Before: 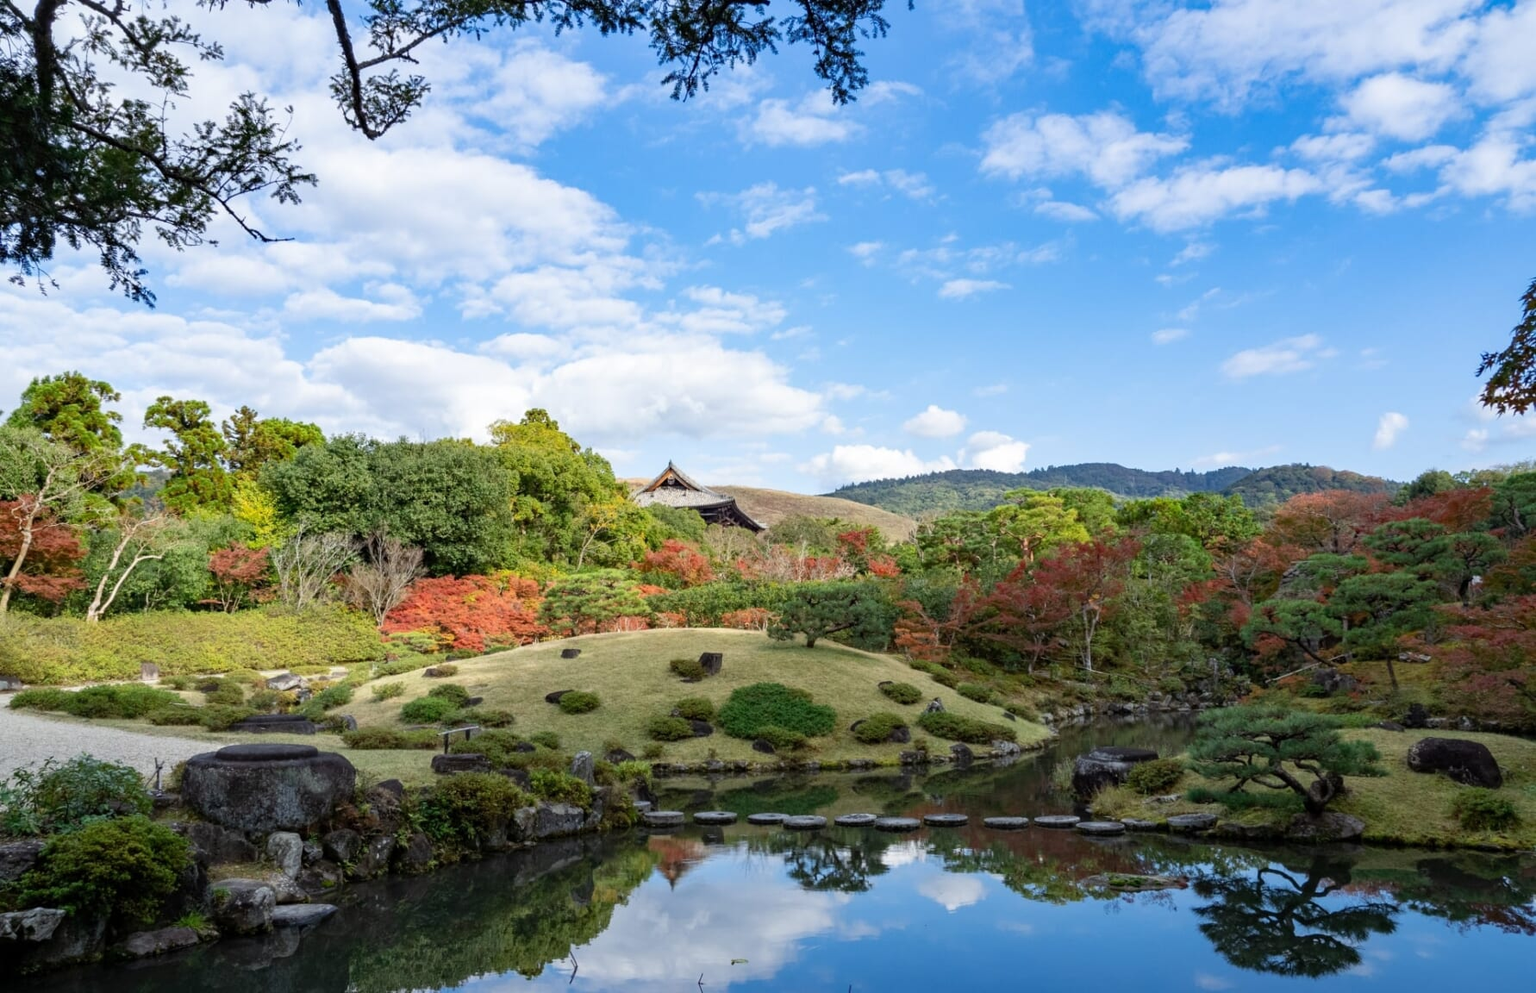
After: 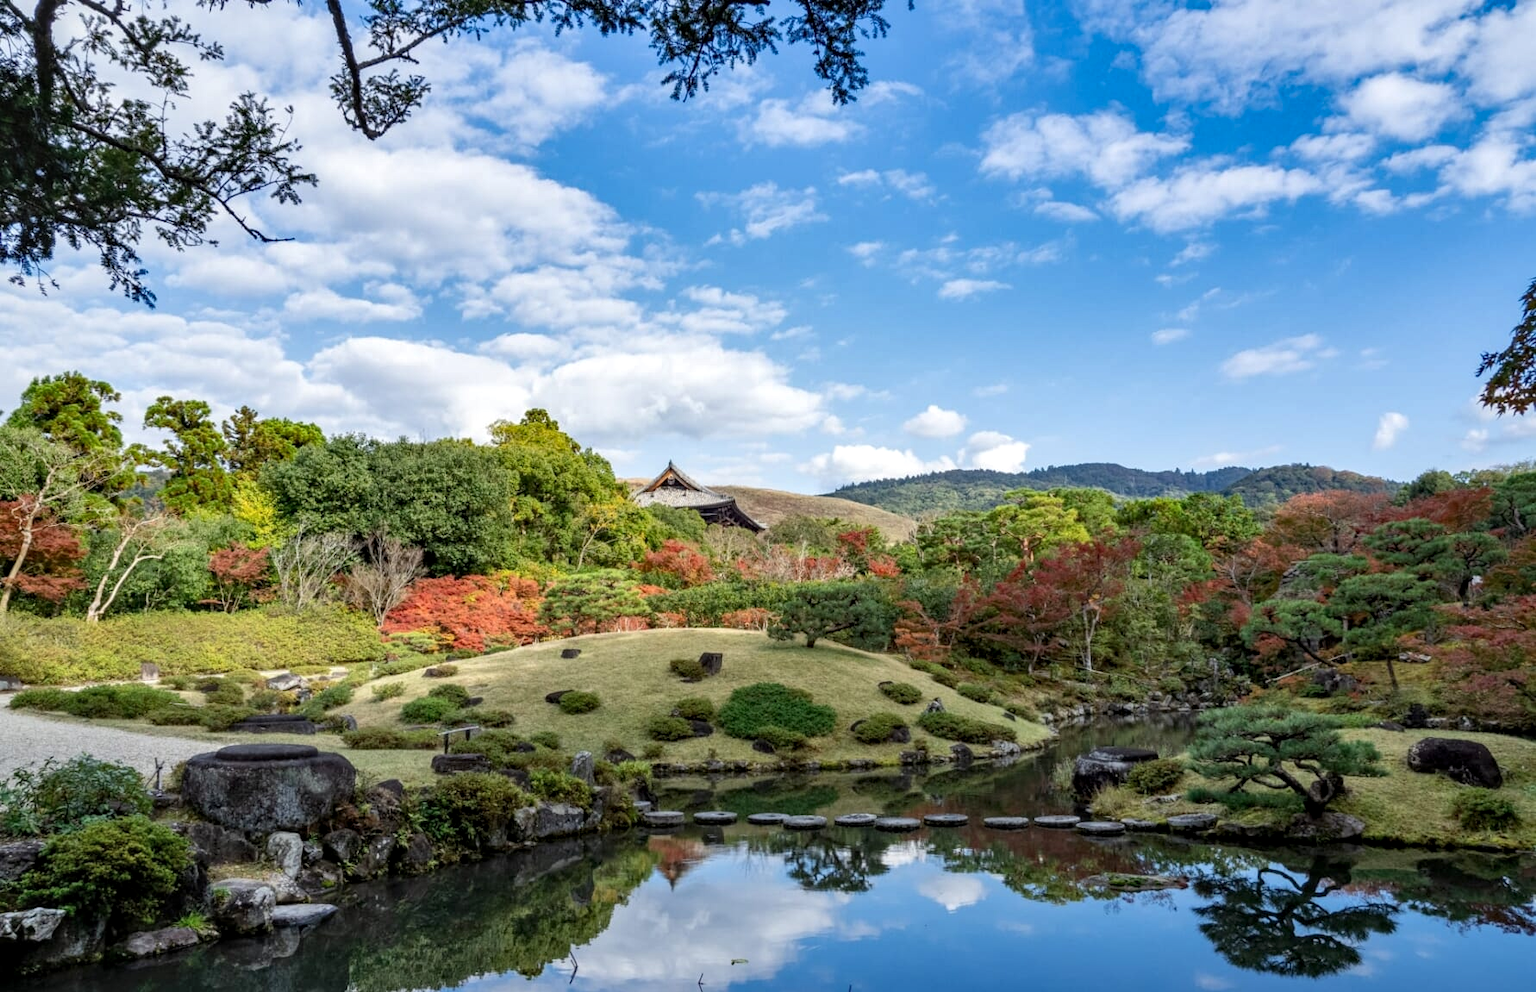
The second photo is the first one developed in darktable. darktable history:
shadows and highlights: shadows 49.33, highlights -41.92, soften with gaussian
local contrast: on, module defaults
